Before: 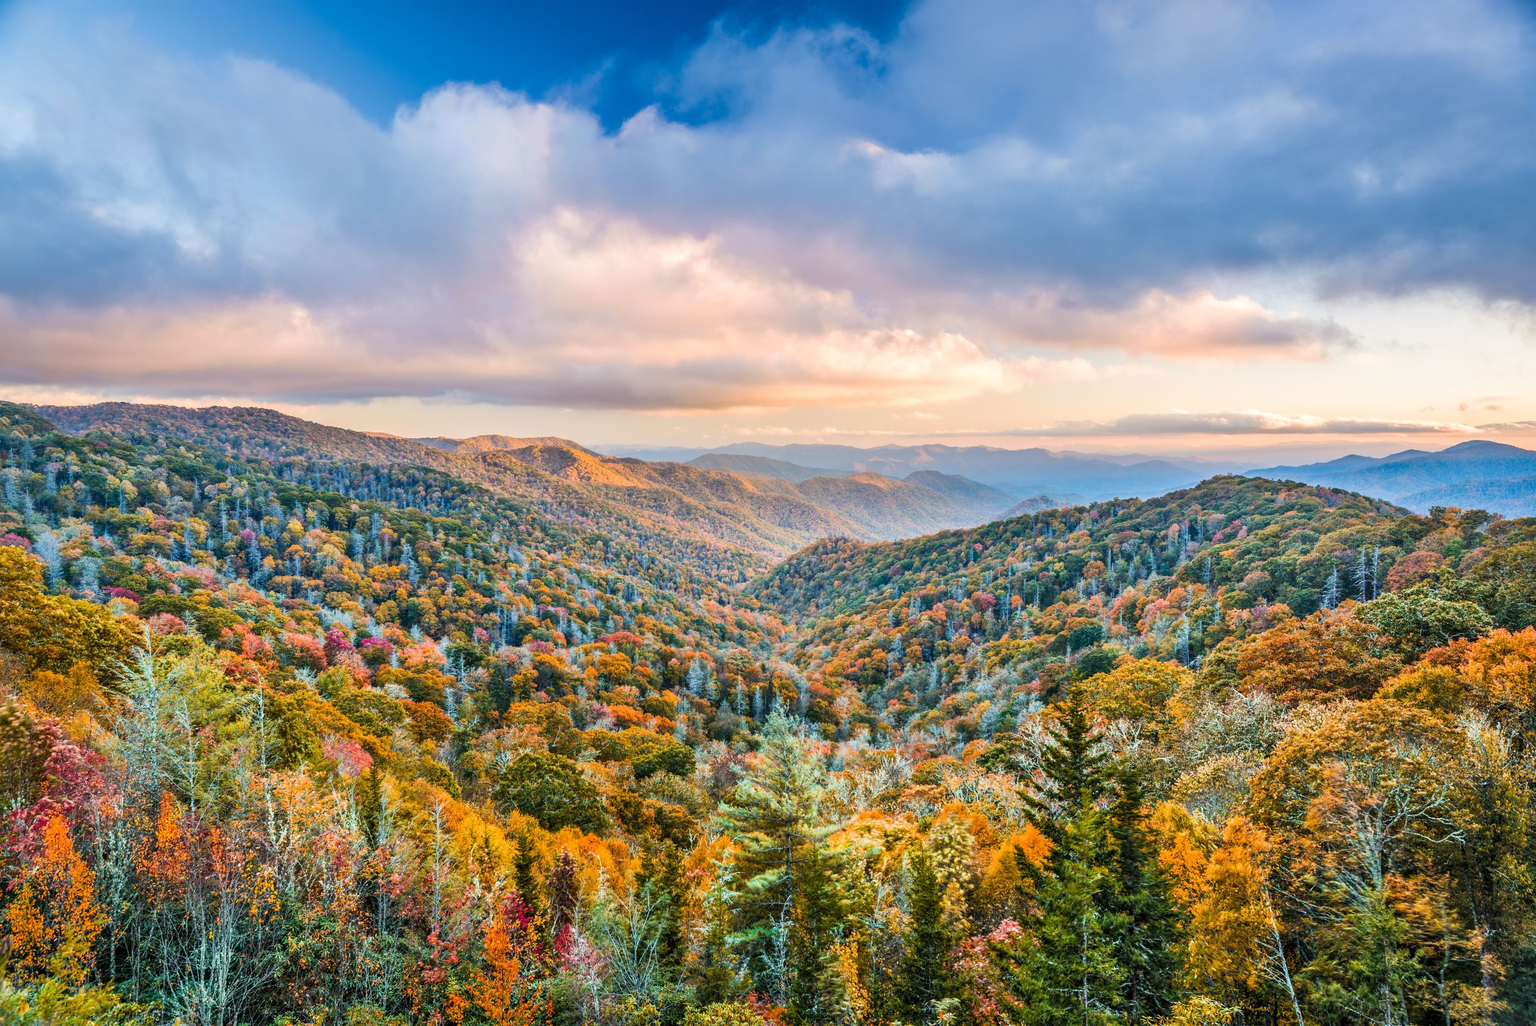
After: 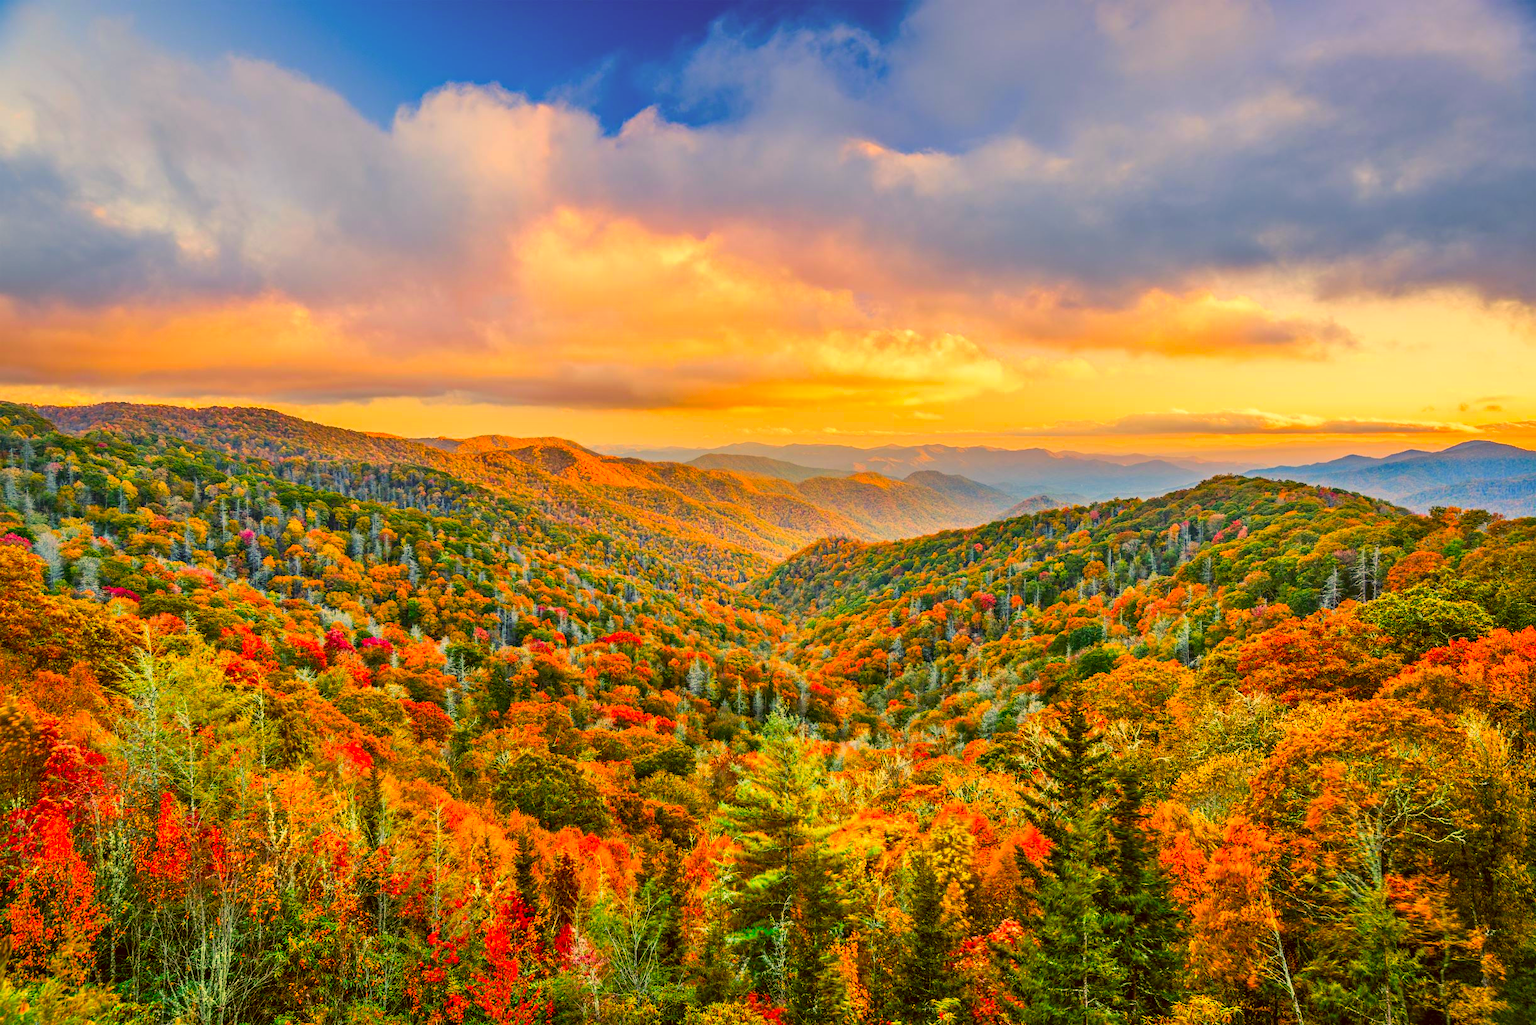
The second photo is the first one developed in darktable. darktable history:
haze removal: adaptive false
color correction: highlights a* 10.44, highlights b* 30.04, shadows a* 2.73, shadows b* 17.51, saturation 1.72
